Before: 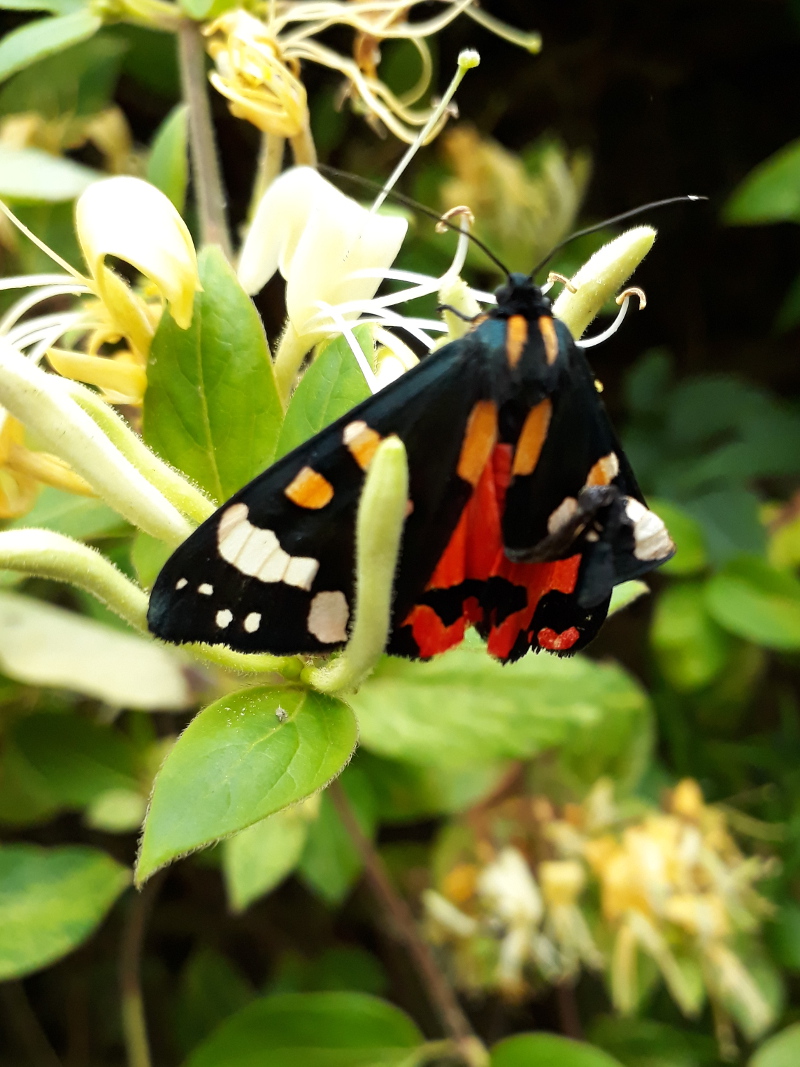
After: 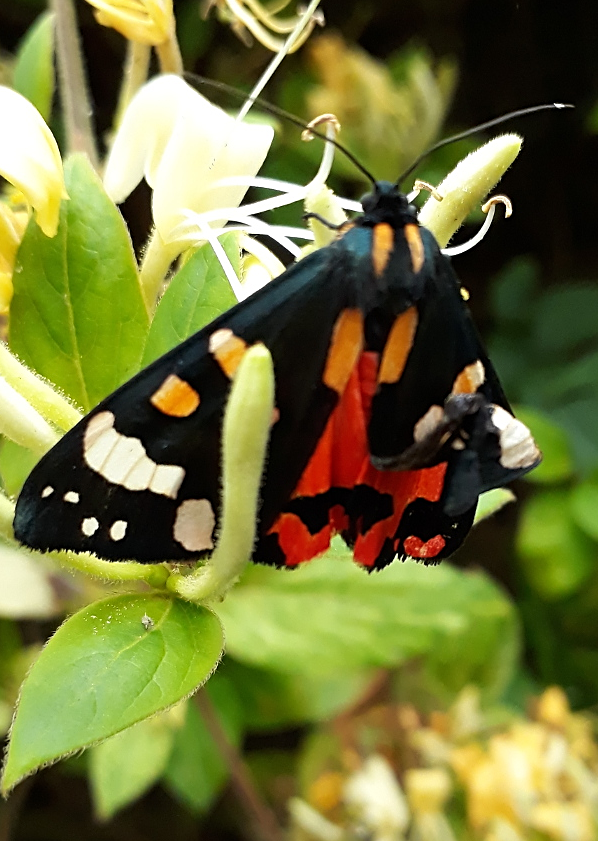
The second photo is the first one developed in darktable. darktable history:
sharpen: on, module defaults
crop: left 16.768%, top 8.653%, right 8.362%, bottom 12.485%
